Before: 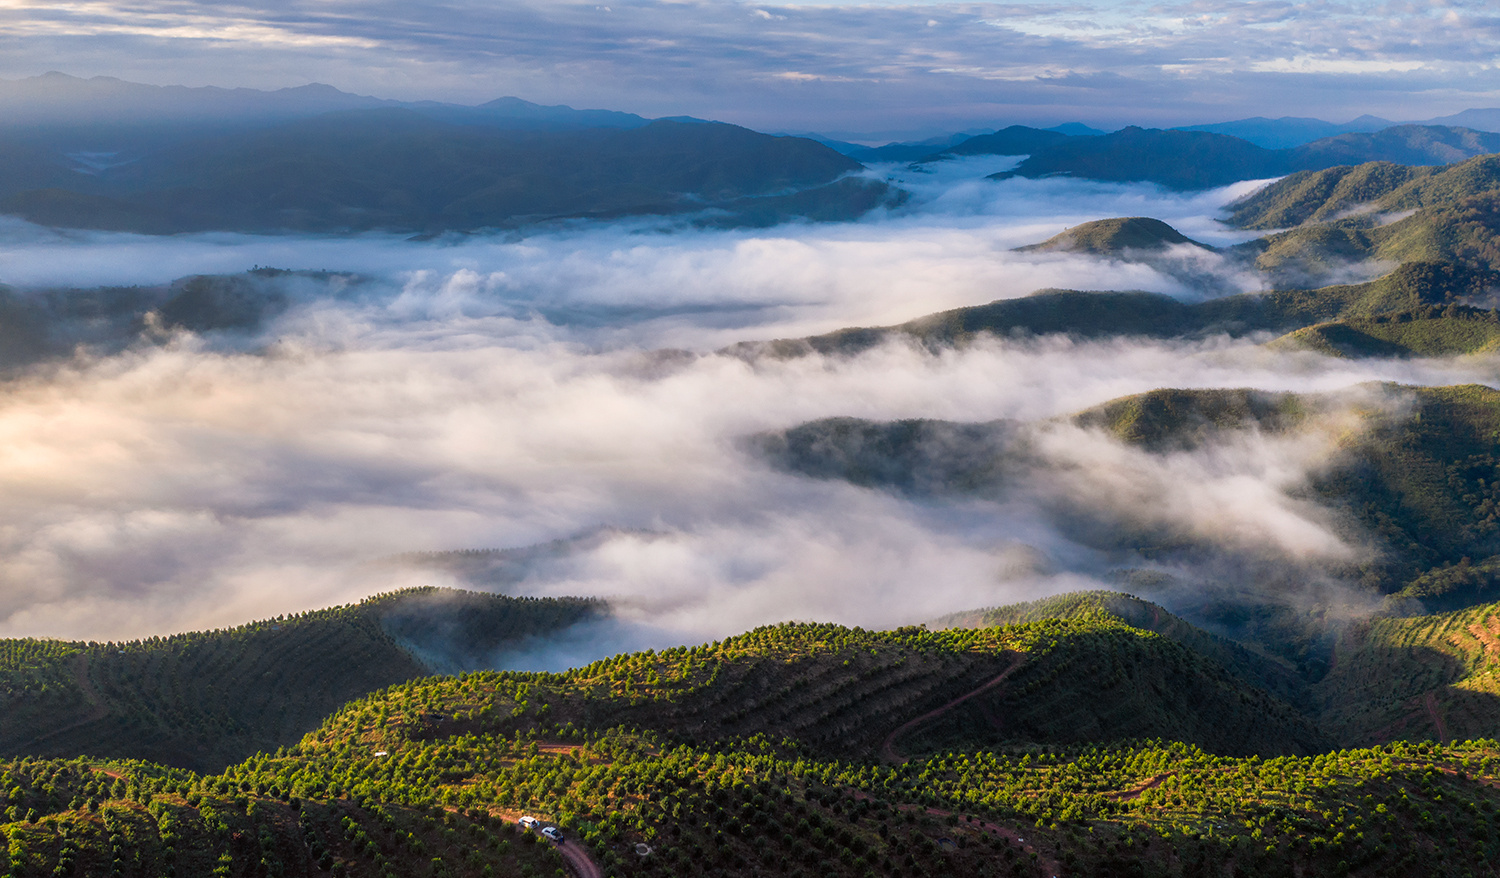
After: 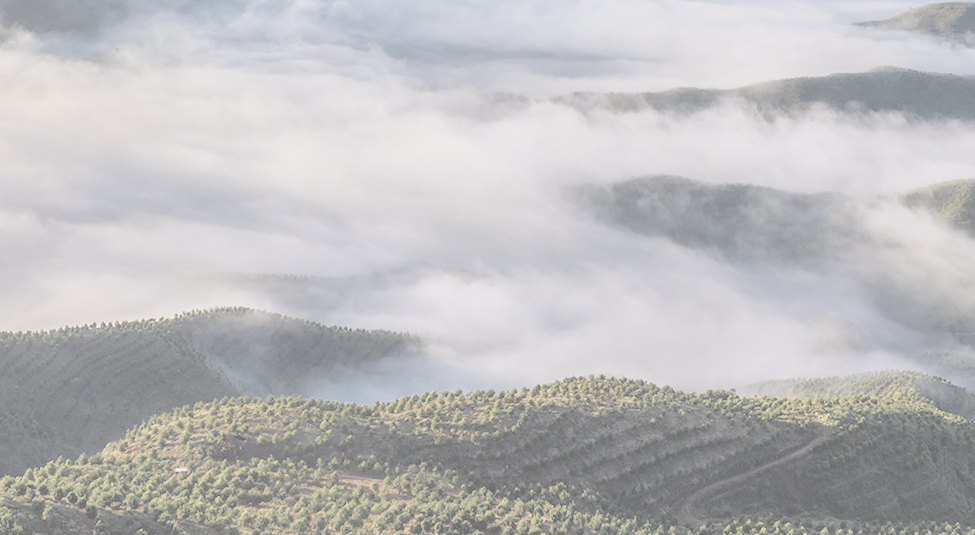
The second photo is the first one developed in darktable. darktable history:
color balance rgb: perceptual saturation grading › global saturation 20%, global vibrance 20%
white balance: red 0.983, blue 1.036
crop: left 13.312%, top 31.28%, right 24.627%, bottom 15.582%
local contrast: on, module defaults
contrast brightness saturation: contrast -0.32, brightness 0.75, saturation -0.78
rotate and perspective: rotation 5.12°, automatic cropping off
